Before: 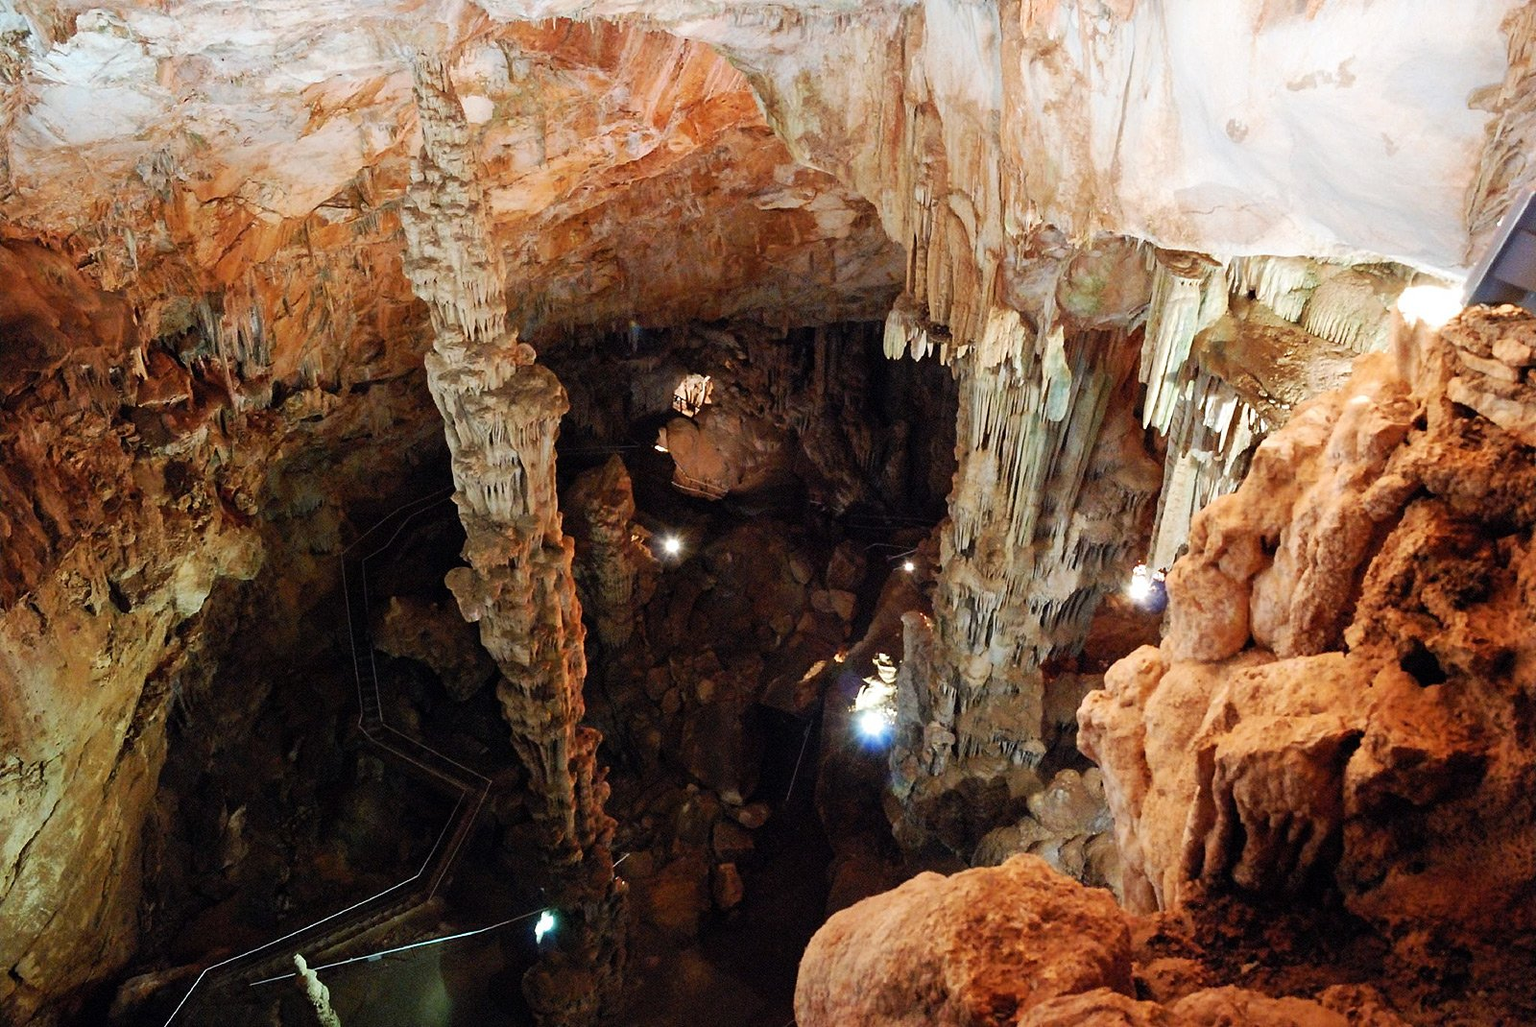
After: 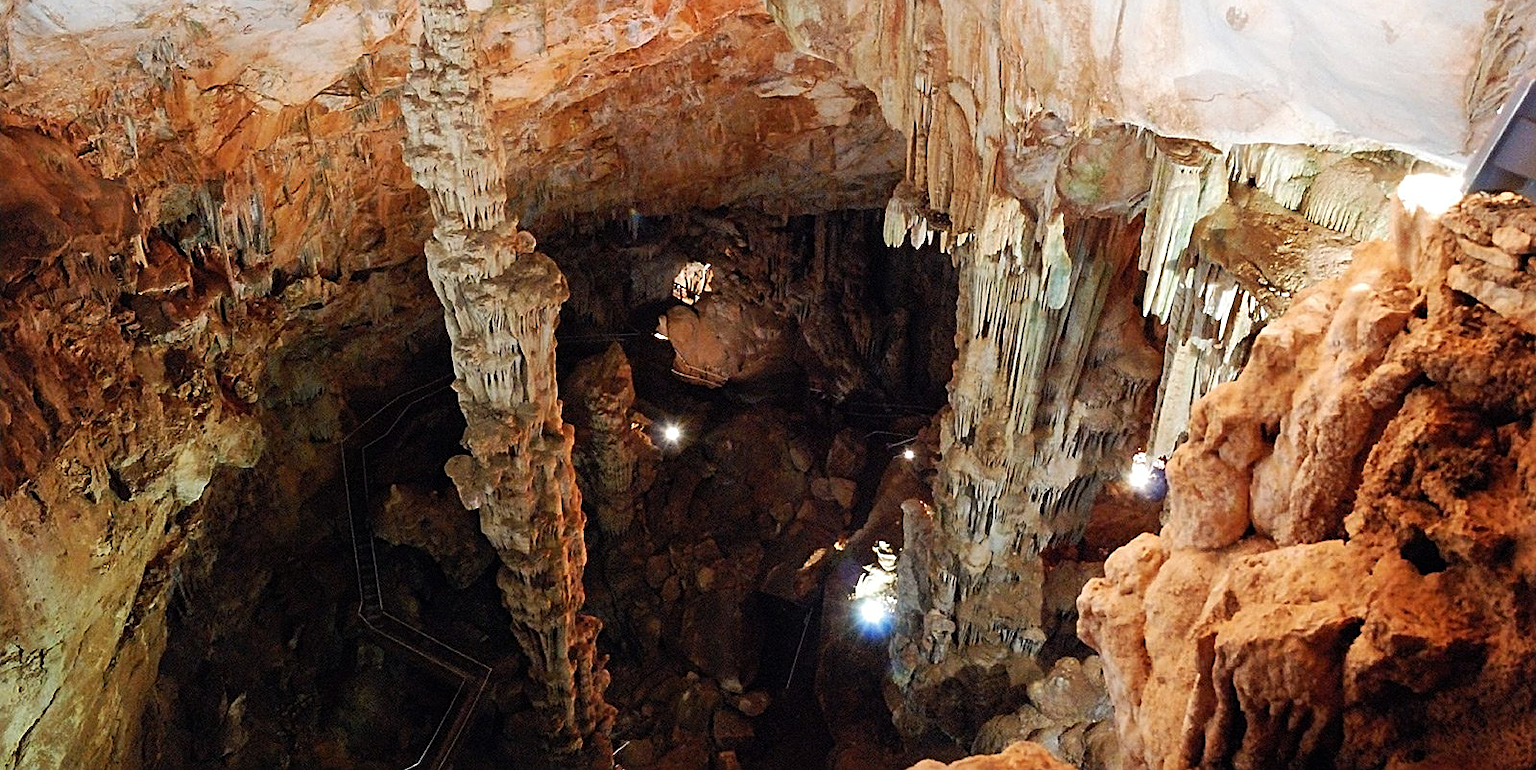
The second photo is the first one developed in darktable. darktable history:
tone equalizer: edges refinement/feathering 500, mask exposure compensation -1.57 EV, preserve details no
crop: top 11.013%, bottom 13.934%
sharpen: on, module defaults
